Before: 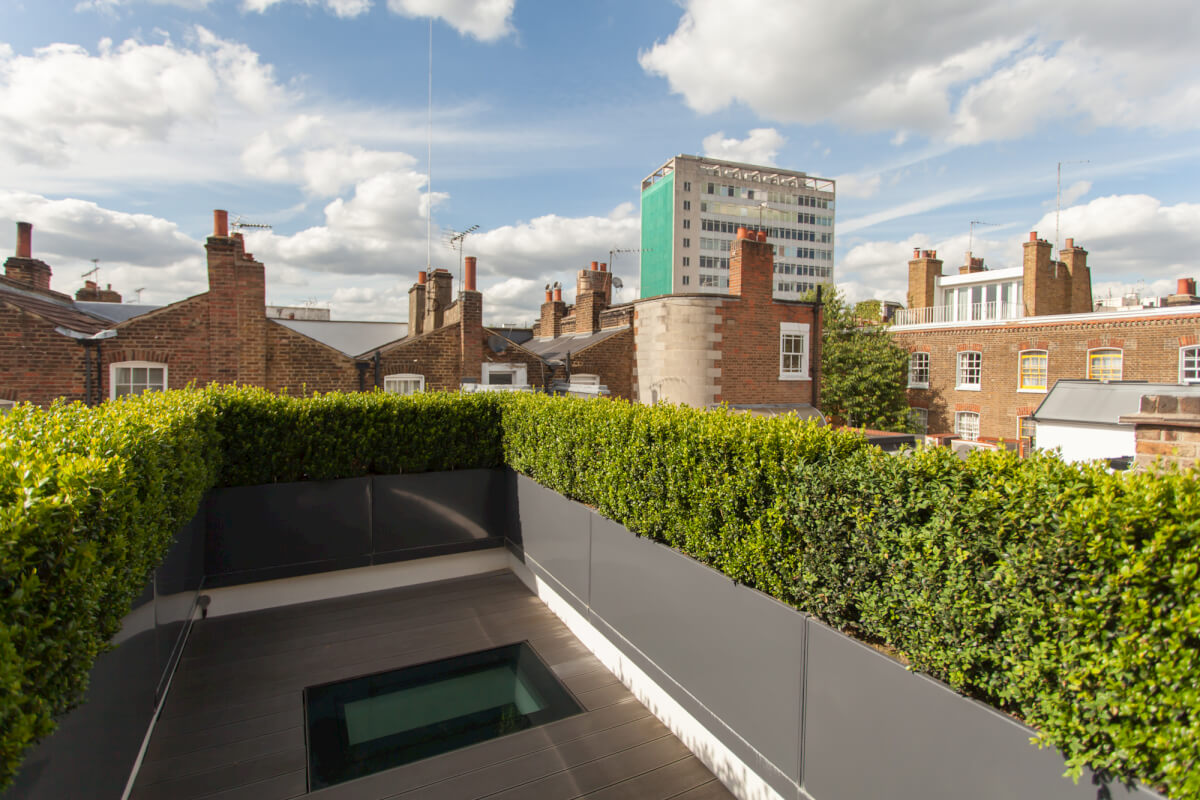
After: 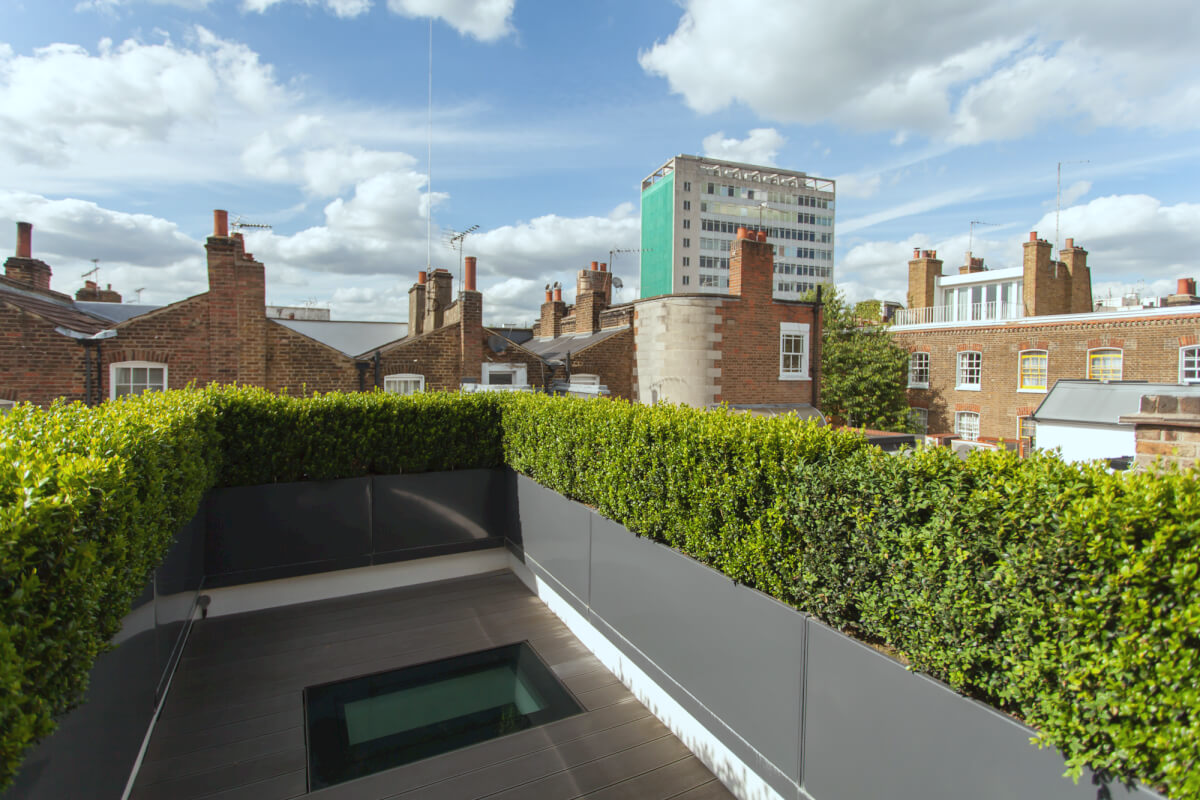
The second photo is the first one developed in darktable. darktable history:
exposure: black level correction -0.003, exposure 0.04 EV, compensate highlight preservation false
white balance: red 0.925, blue 1.046
